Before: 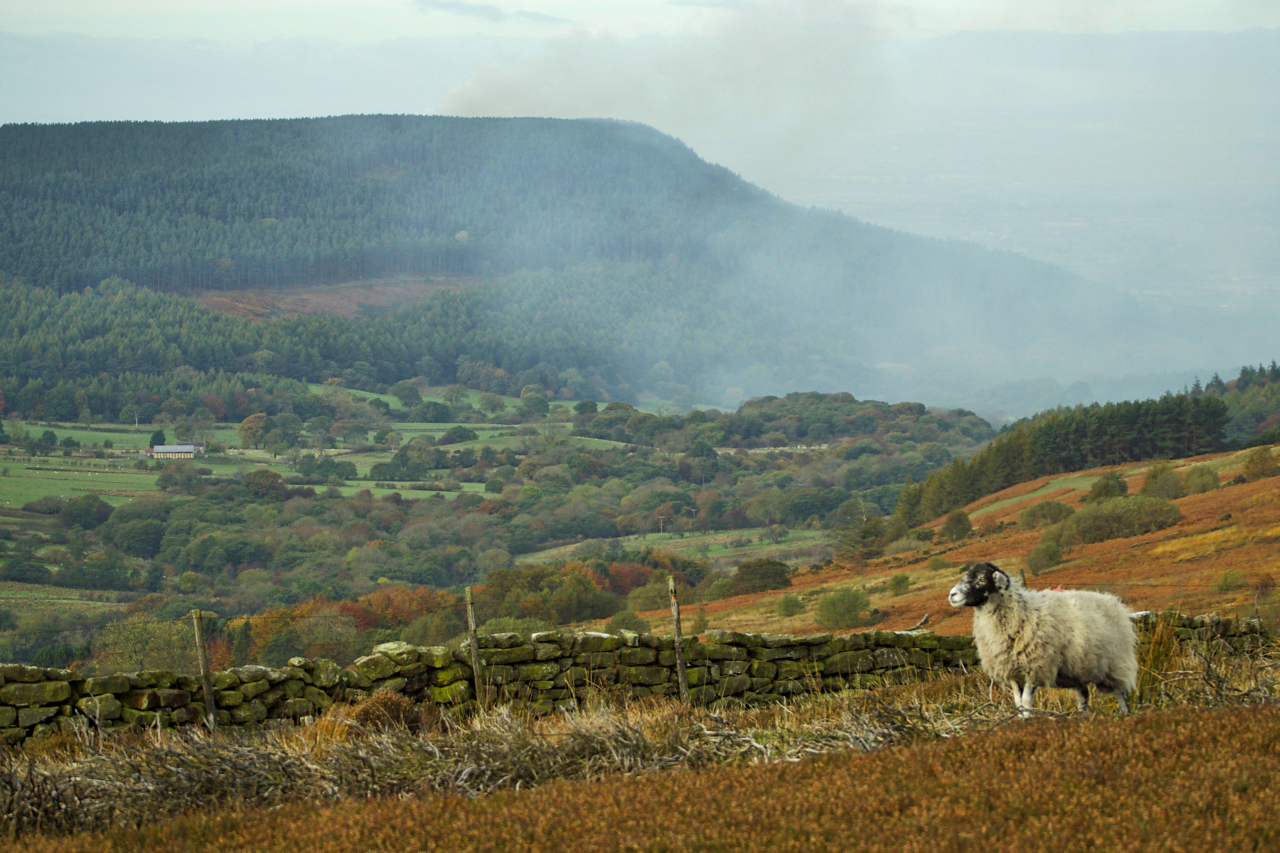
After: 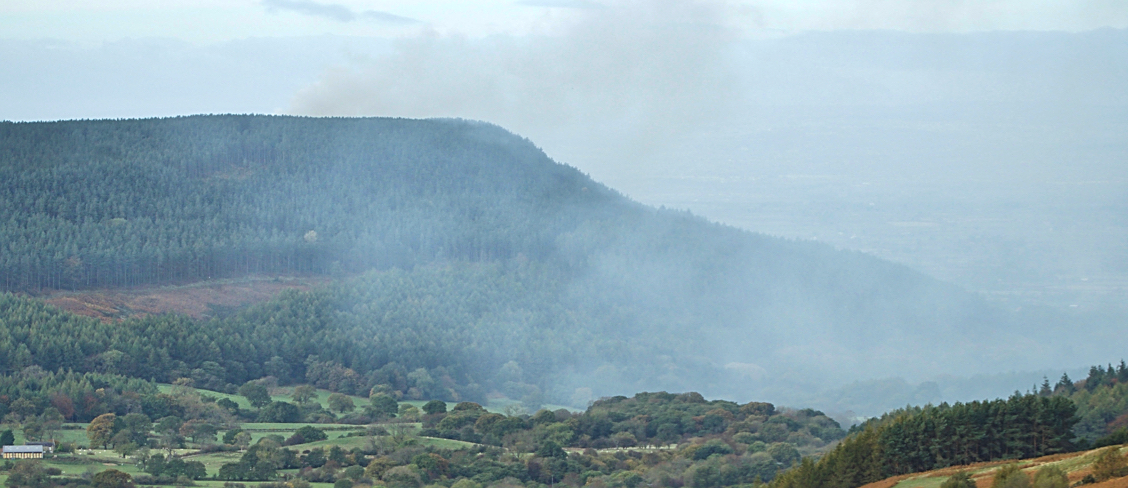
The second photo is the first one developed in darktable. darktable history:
crop and rotate: left 11.812%, bottom 42.776%
color calibration: illuminant as shot in camera, x 0.358, y 0.373, temperature 4628.91 K
sharpen: on, module defaults
local contrast: on, module defaults
